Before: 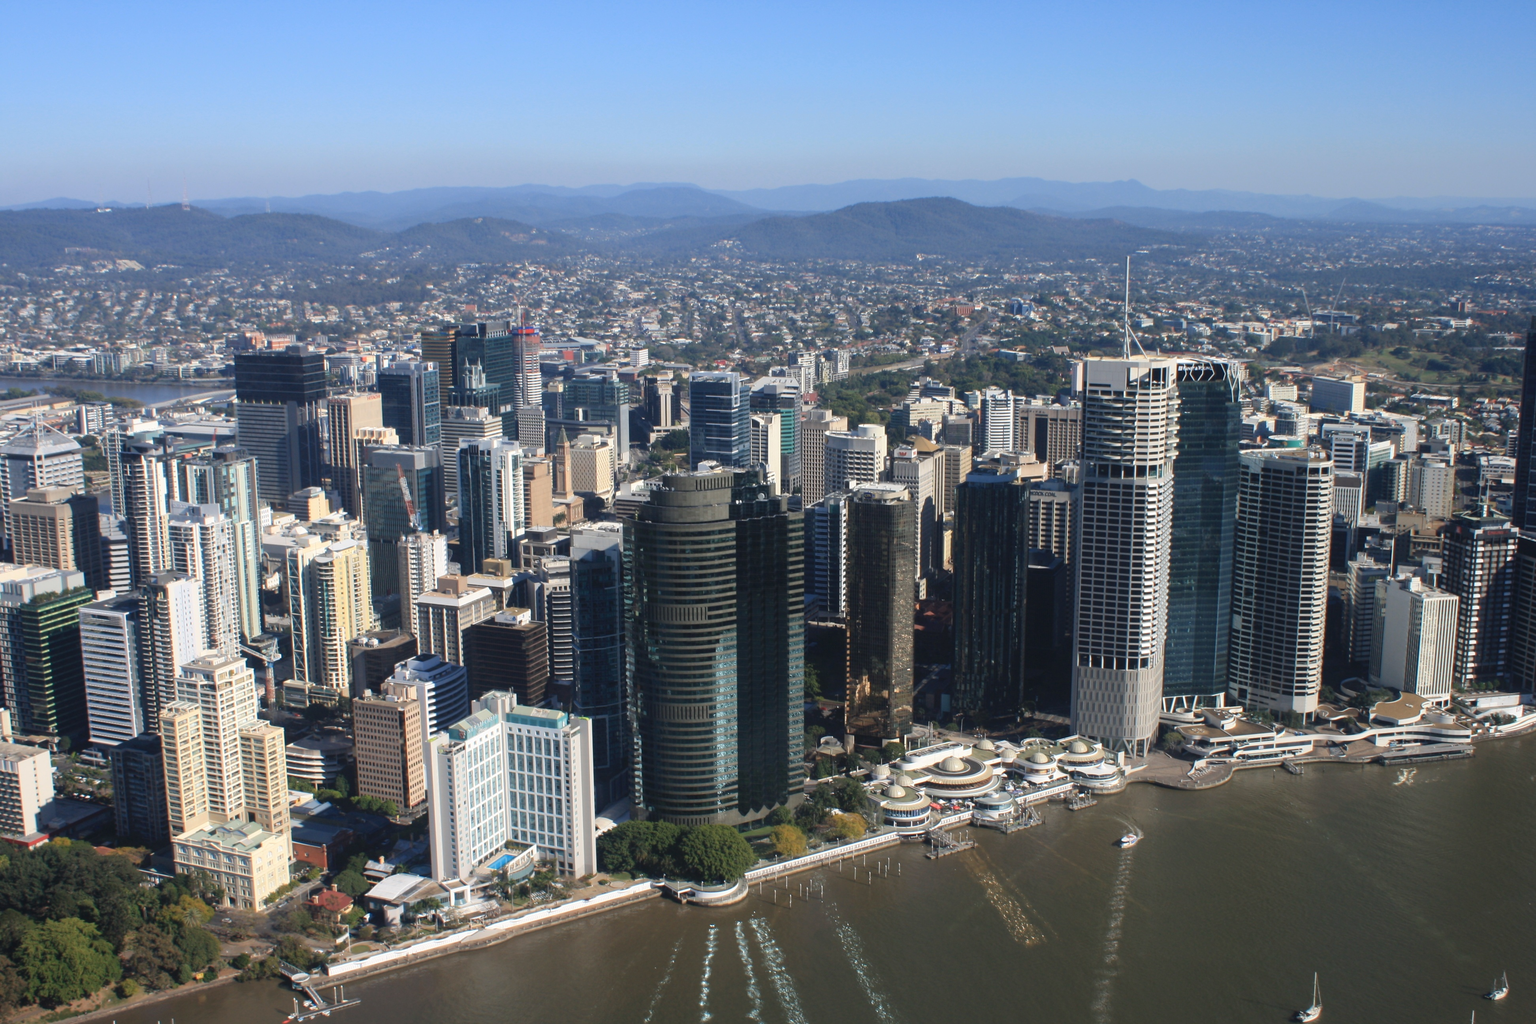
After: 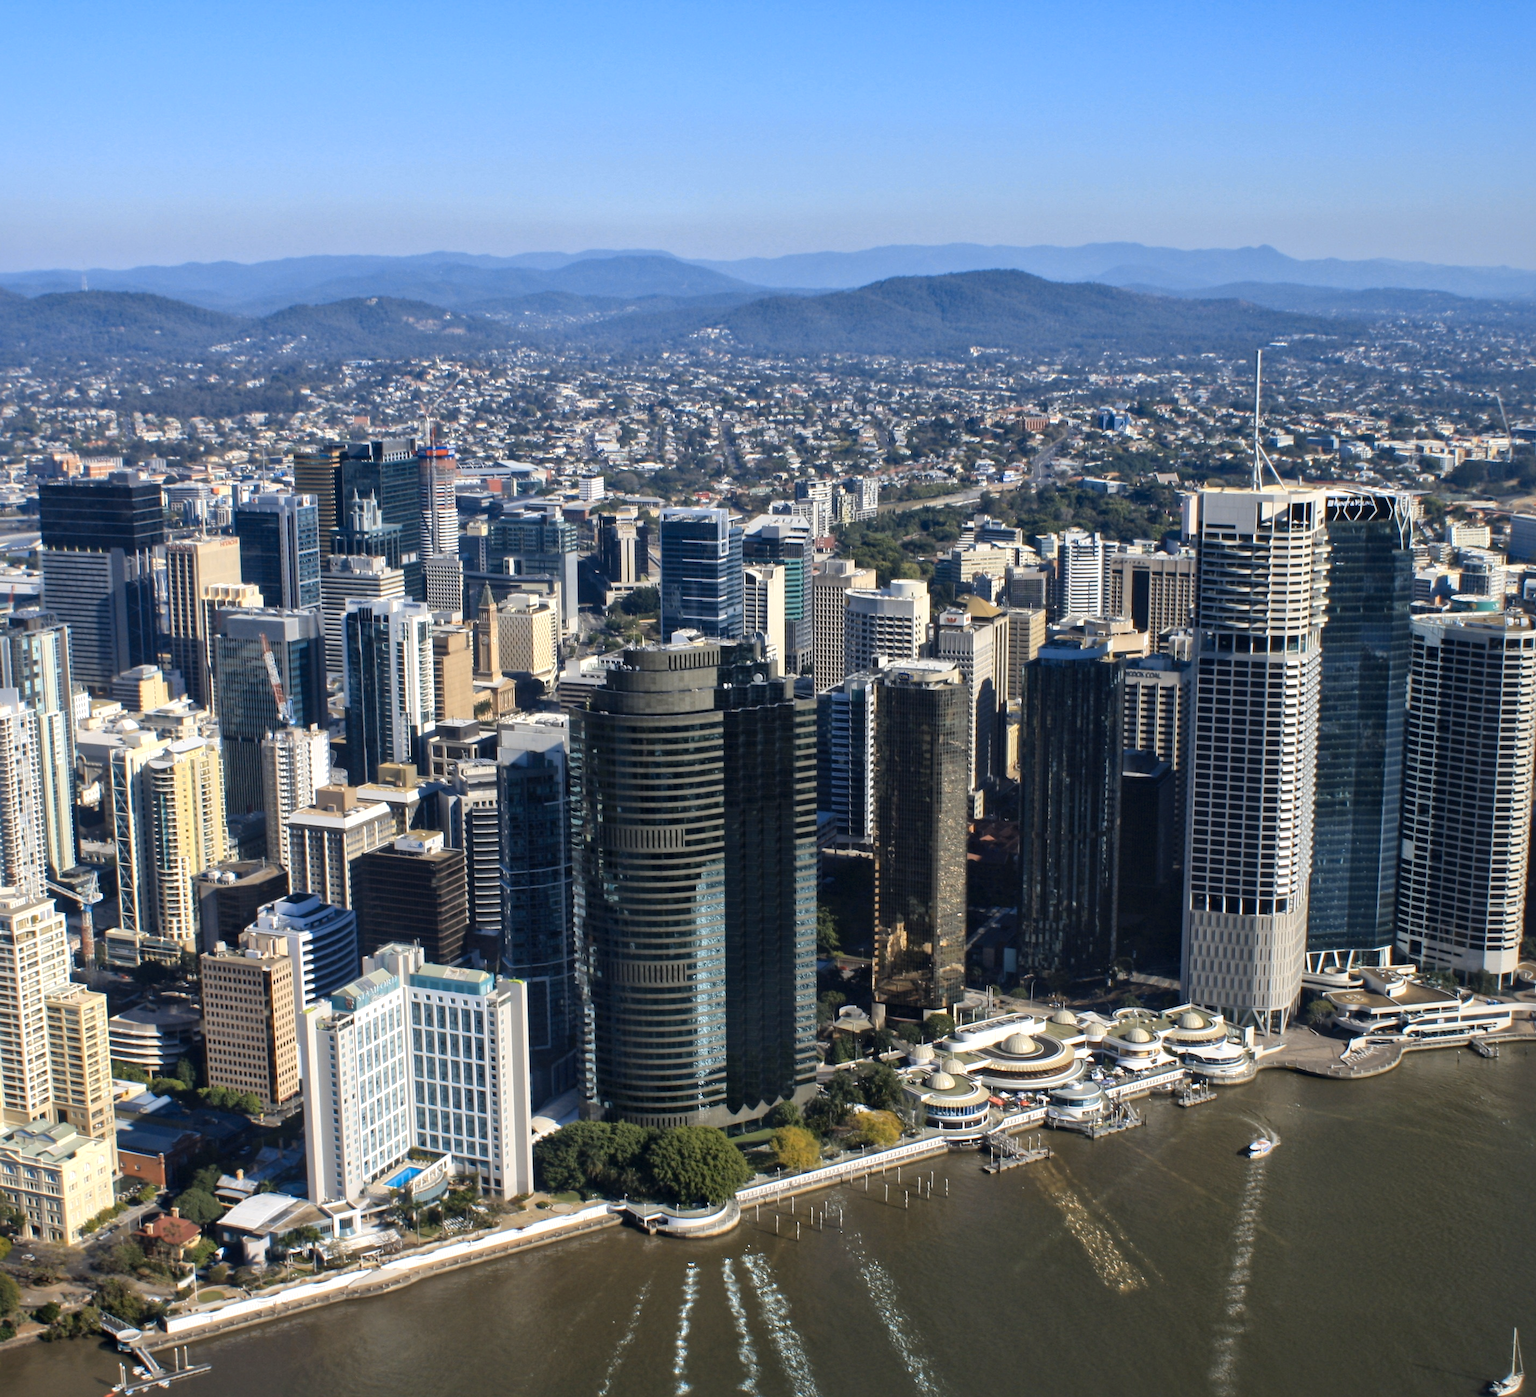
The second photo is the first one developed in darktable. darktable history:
color contrast: green-magenta contrast 0.85, blue-yellow contrast 1.25, unbound 0
local contrast: mode bilateral grid, contrast 20, coarseness 50, detail 179%, midtone range 0.2
crop: left 13.443%, right 13.31%
